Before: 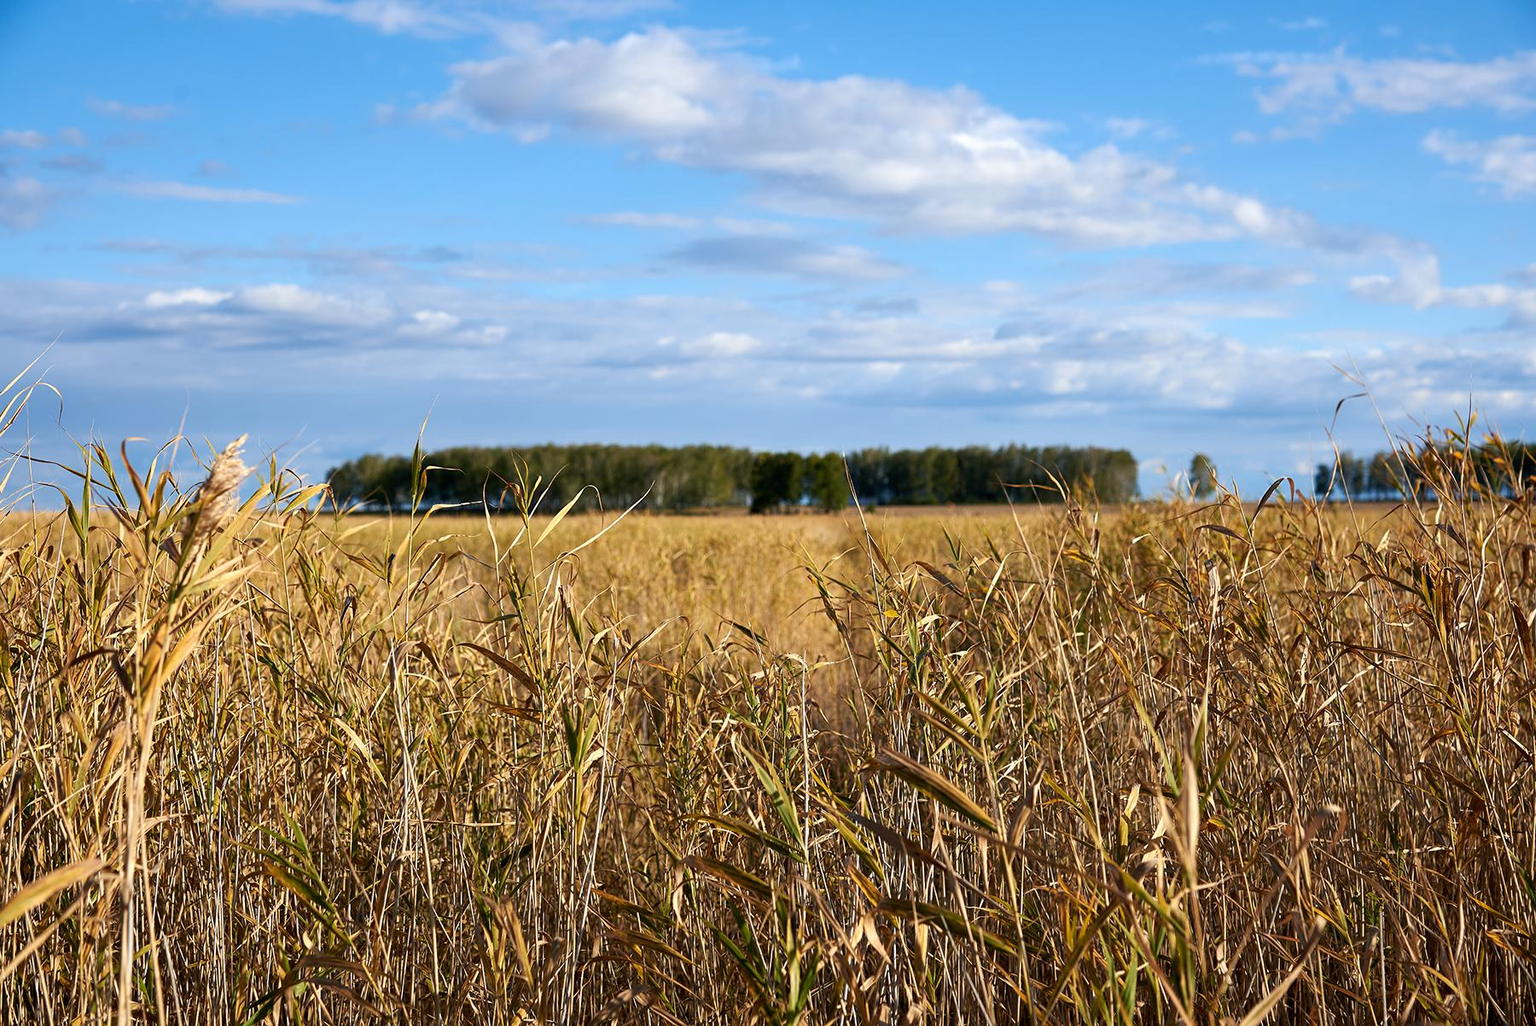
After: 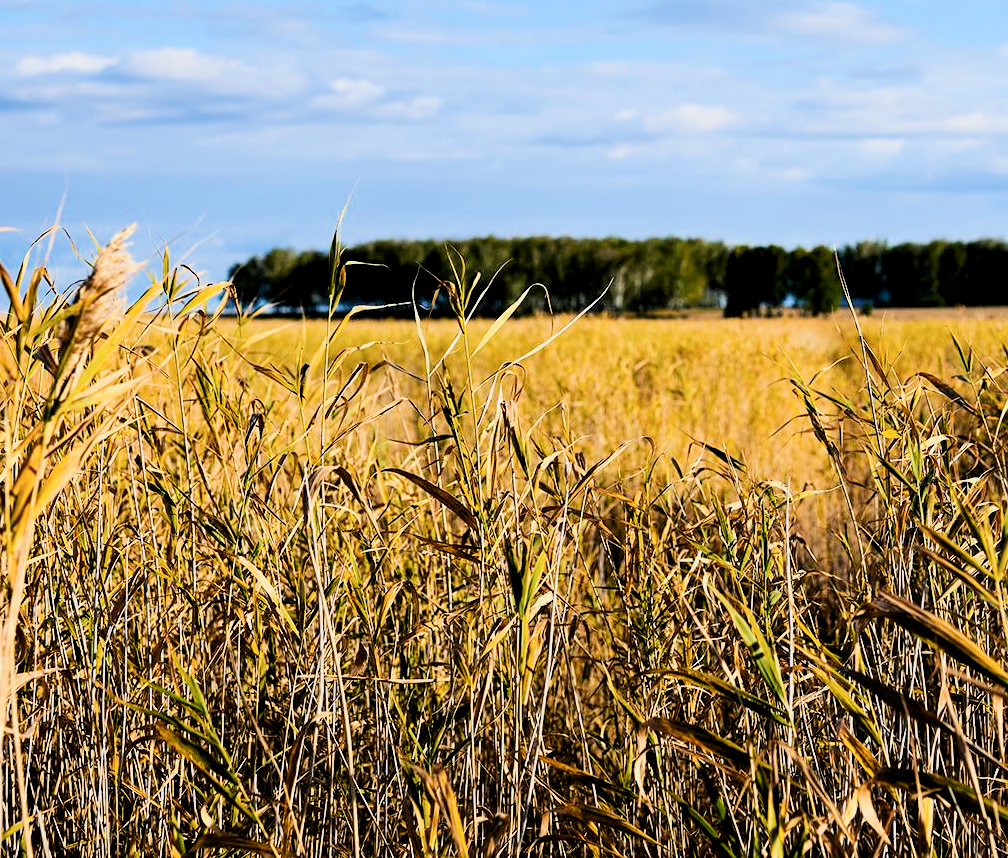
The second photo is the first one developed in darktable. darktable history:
crop: left 8.574%, top 23.747%, right 34.97%, bottom 4.725%
exposure: exposure 0.496 EV, compensate highlight preservation false
filmic rgb: black relative exposure -2.98 EV, white relative exposure 4.56 EV, hardness 1.74, contrast 1.258
contrast brightness saturation: contrast 0.215
color balance rgb: power › chroma 0.509%, power › hue 215.31°, perceptual saturation grading › global saturation 29.605%
